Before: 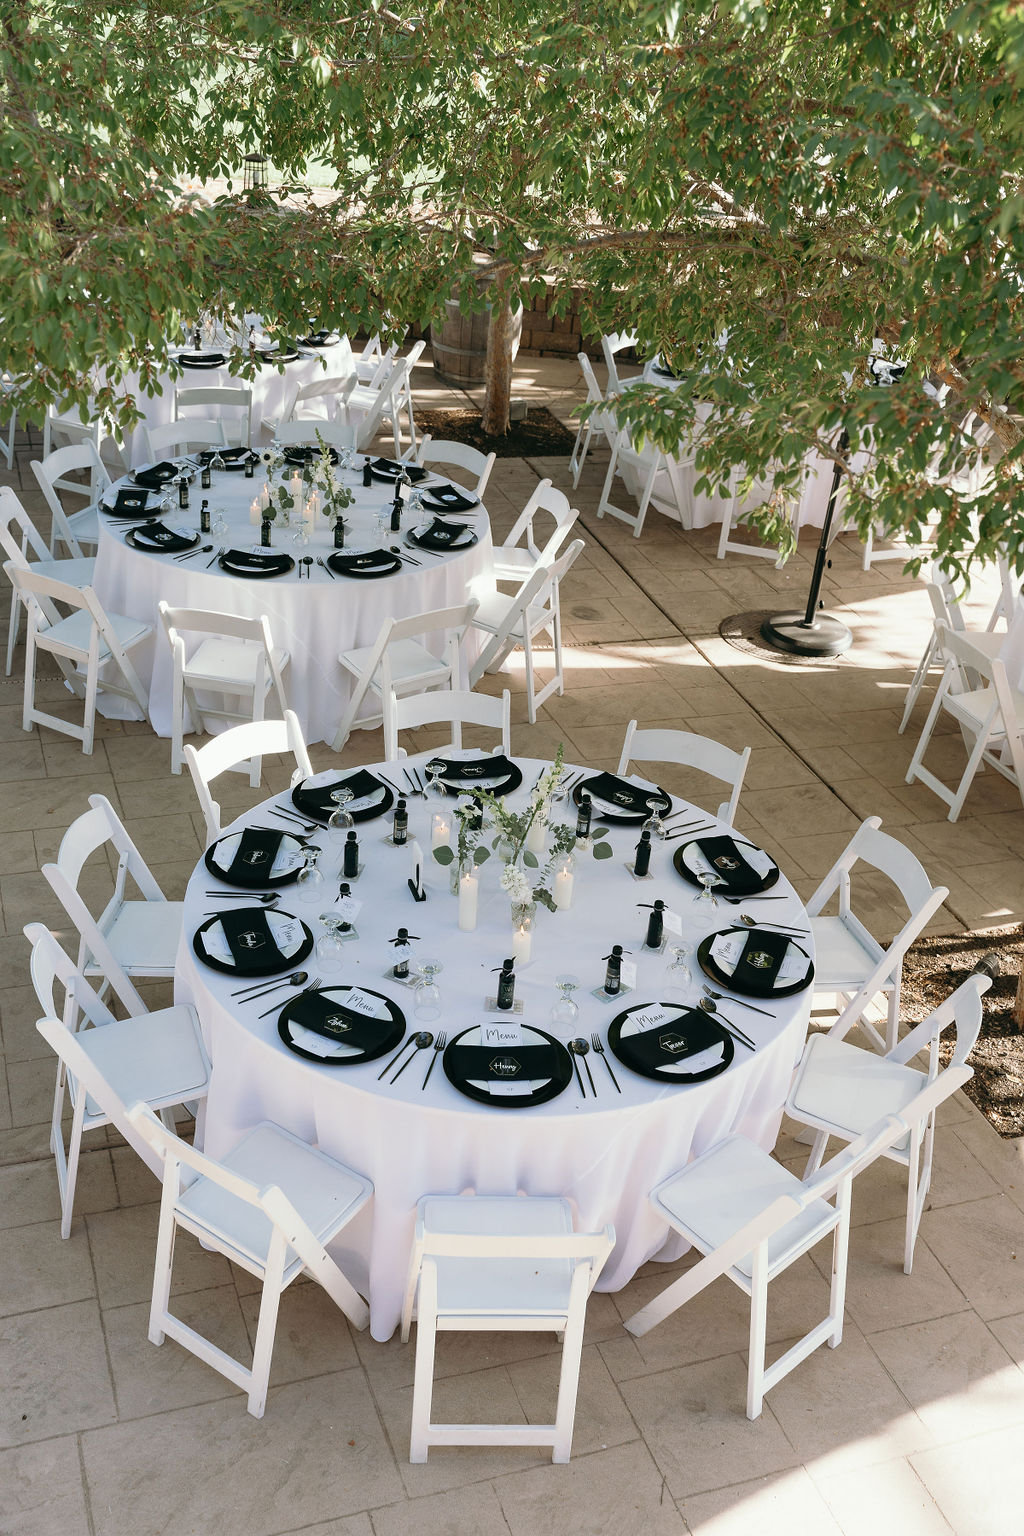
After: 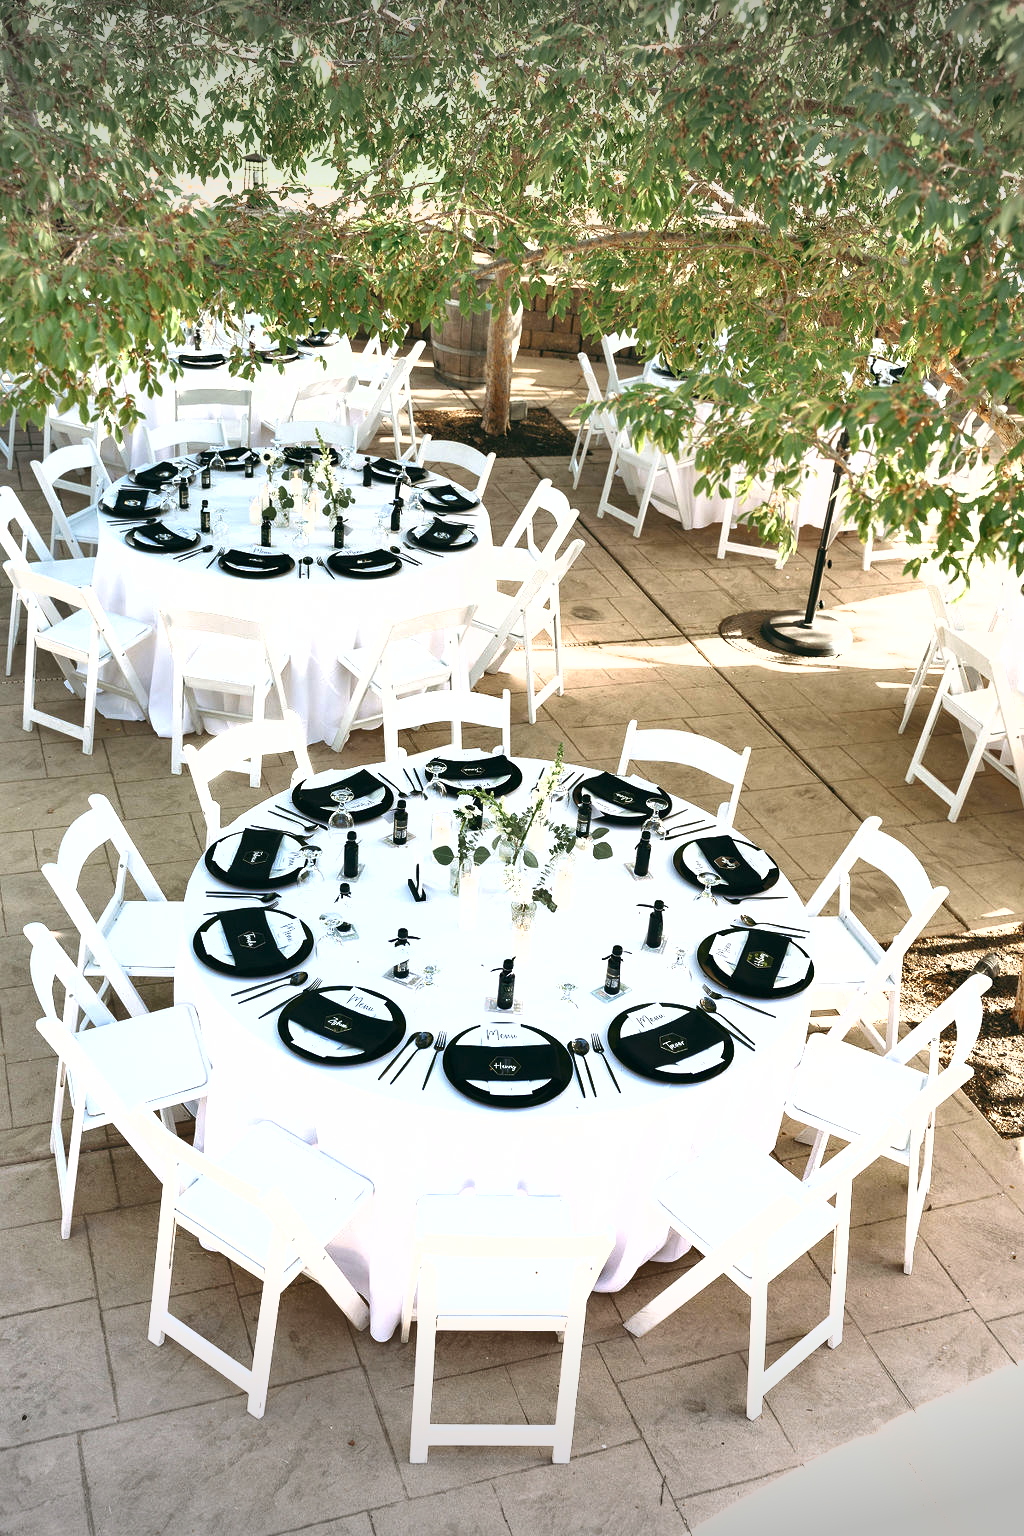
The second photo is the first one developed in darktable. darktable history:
exposure: exposure 1.212 EV, compensate highlight preservation false
vignetting: fall-off start 99.53%, width/height ratio 1.306
shadows and highlights: soften with gaussian
